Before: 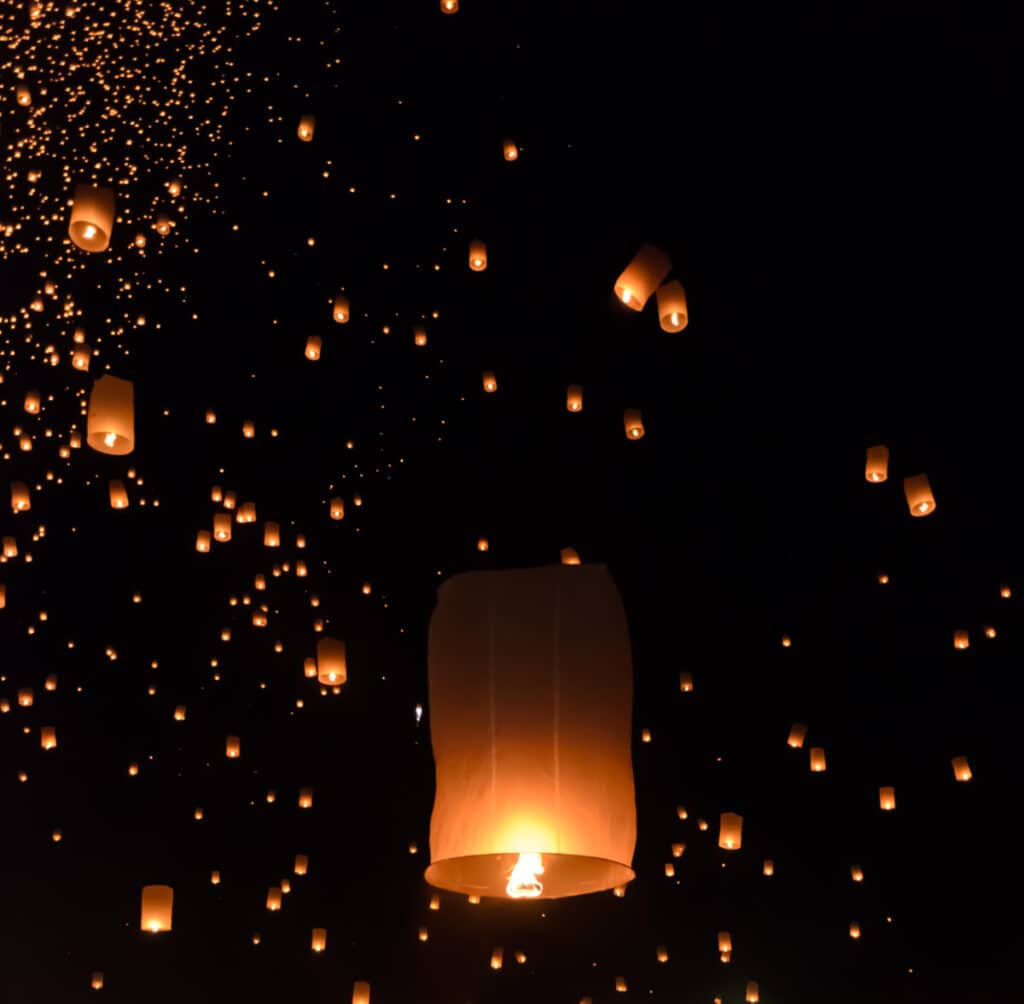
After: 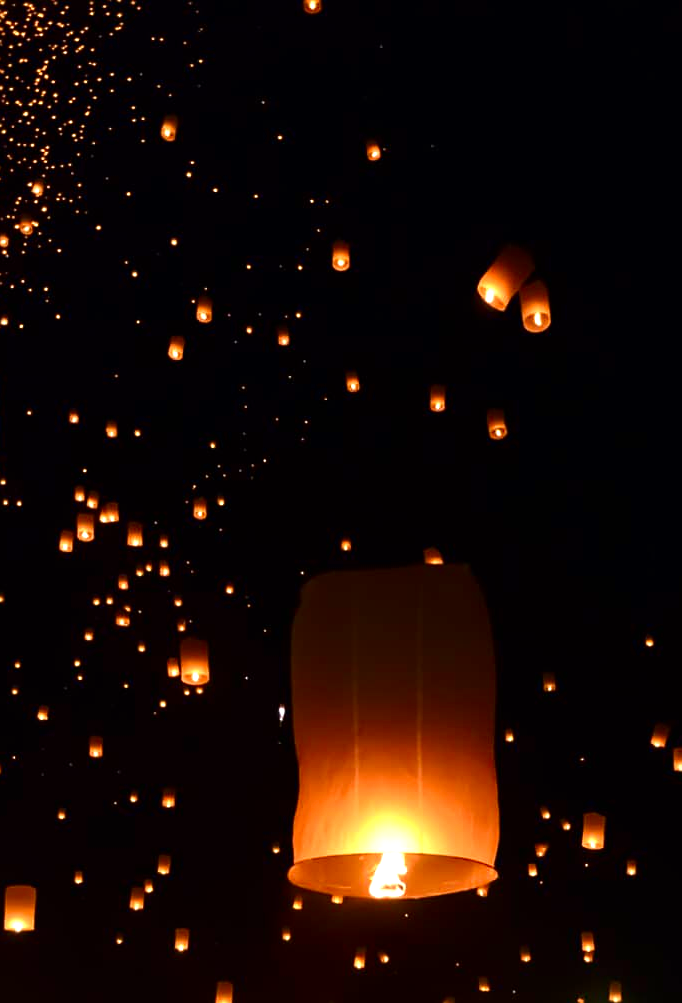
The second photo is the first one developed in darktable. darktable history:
contrast brightness saturation: contrast 0.07, brightness -0.14, saturation 0.11
crop and rotate: left 13.409%, right 19.924%
sharpen: radius 1.458, amount 0.398, threshold 1.271
exposure: black level correction 0, exposure 0.6 EV, compensate exposure bias true, compensate highlight preservation false
